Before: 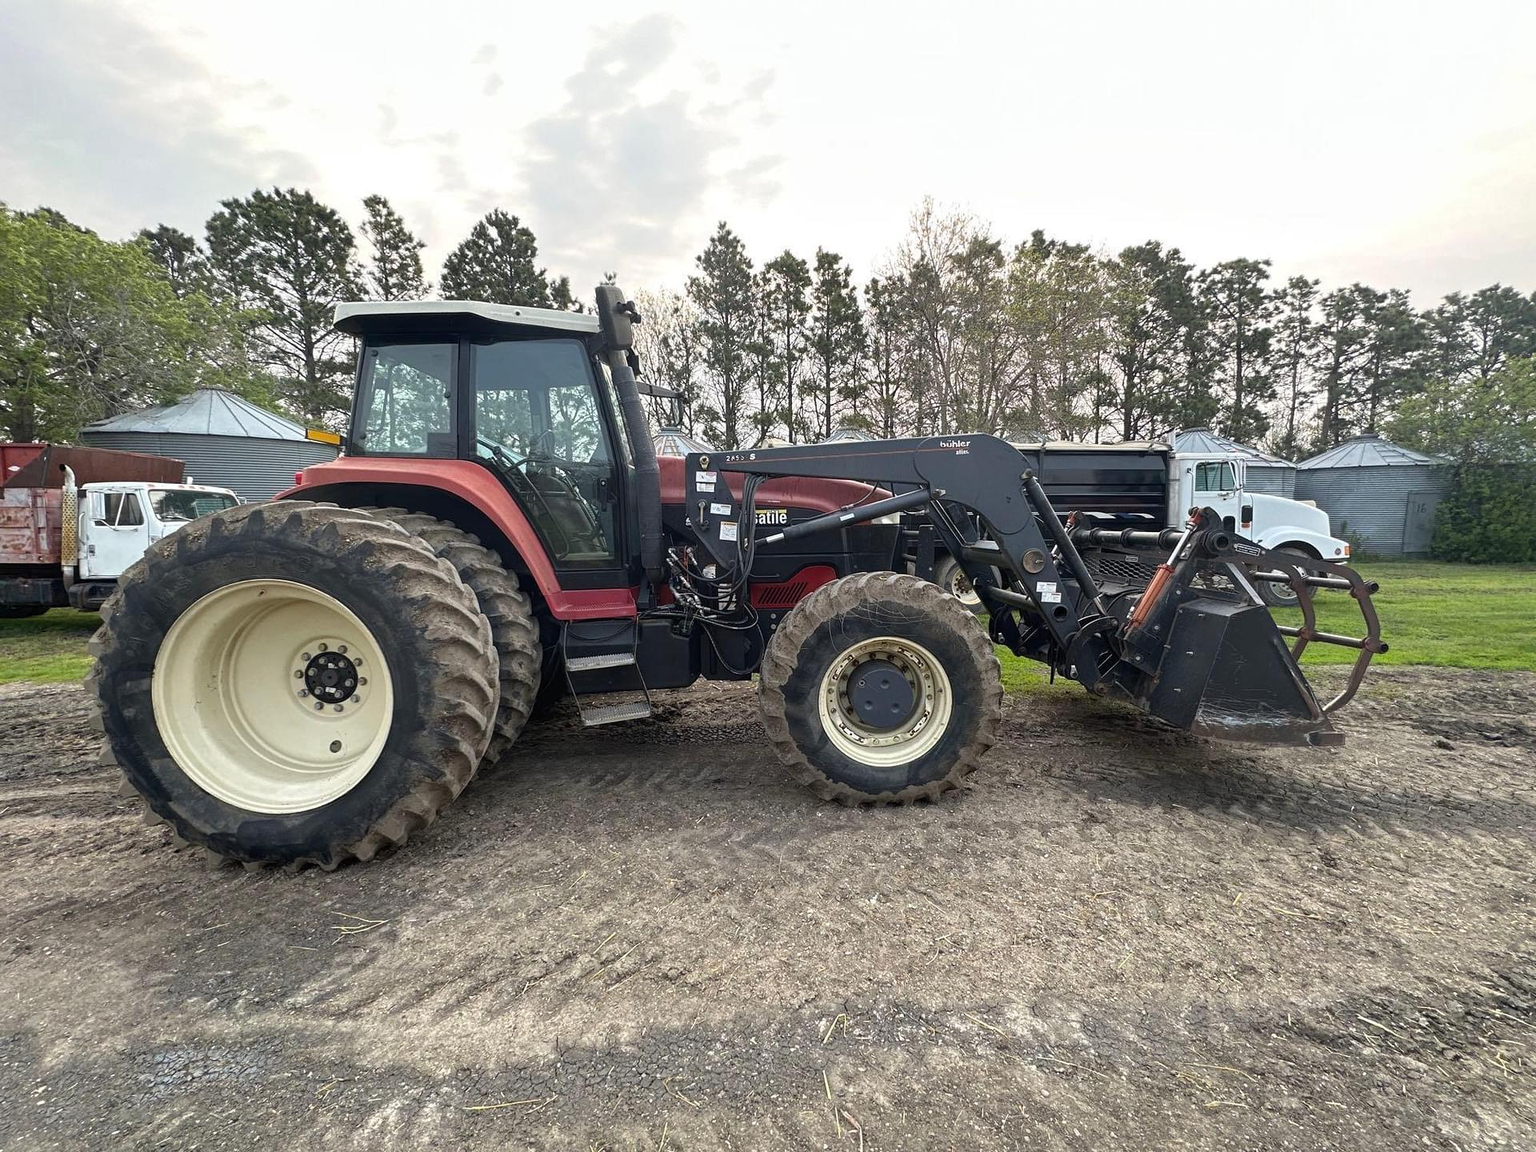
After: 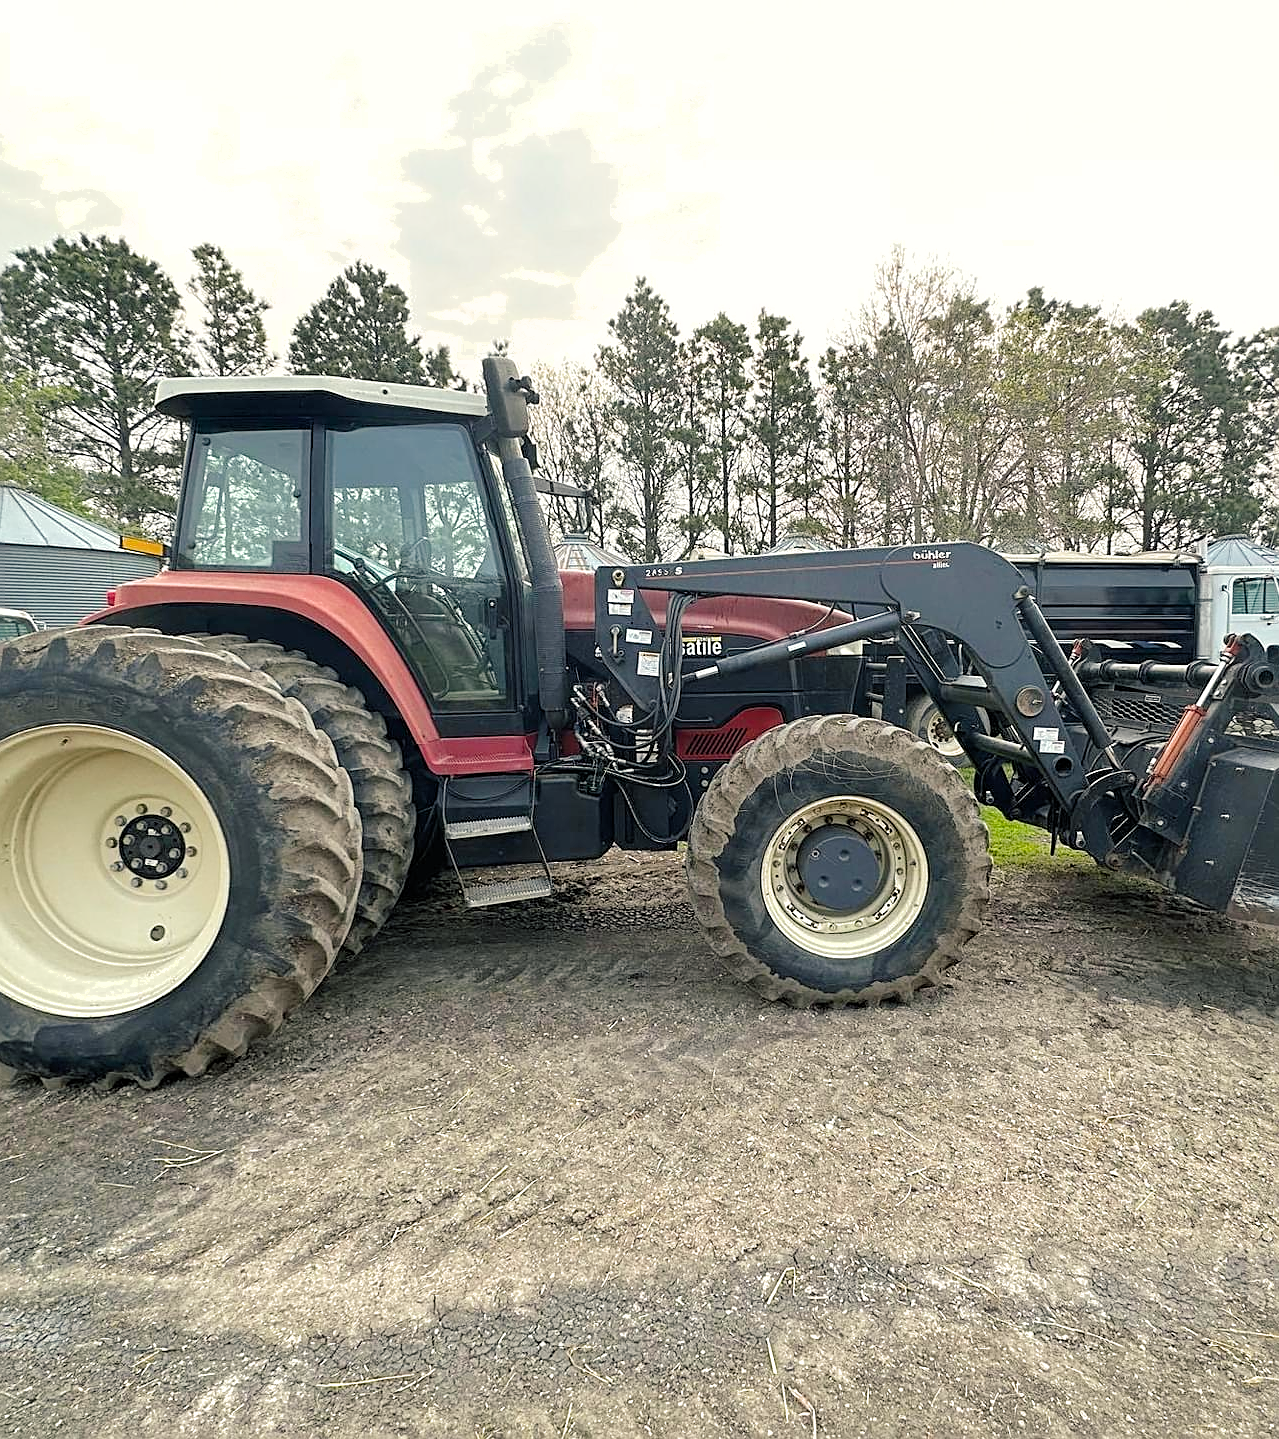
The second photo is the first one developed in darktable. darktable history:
crop and rotate: left 13.676%, right 19.659%
exposure: black level correction 0, exposure 0.692 EV, compensate highlight preservation false
sharpen: radius 1.974
color balance rgb: shadows lift › luminance -7.314%, shadows lift › chroma 2.327%, shadows lift › hue 164.06°, highlights gain › luminance 6.418%, highlights gain › chroma 2.592%, highlights gain › hue 89.76°, perceptual saturation grading › global saturation 9.868%, global vibrance 5.776%, contrast 3.292%
filmic rgb: middle gray luminance 18.29%, black relative exposure -10.48 EV, white relative exposure 3.4 EV, threshold 5.96 EV, target black luminance 0%, hardness 6.07, latitude 98.07%, contrast 0.838, shadows ↔ highlights balance 0.718%, enable highlight reconstruction true
color calibration: gray › normalize channels true, illuminant same as pipeline (D50), adaptation none (bypass), x 0.332, y 0.334, temperature 5009.73 K, gamut compression 0.012
